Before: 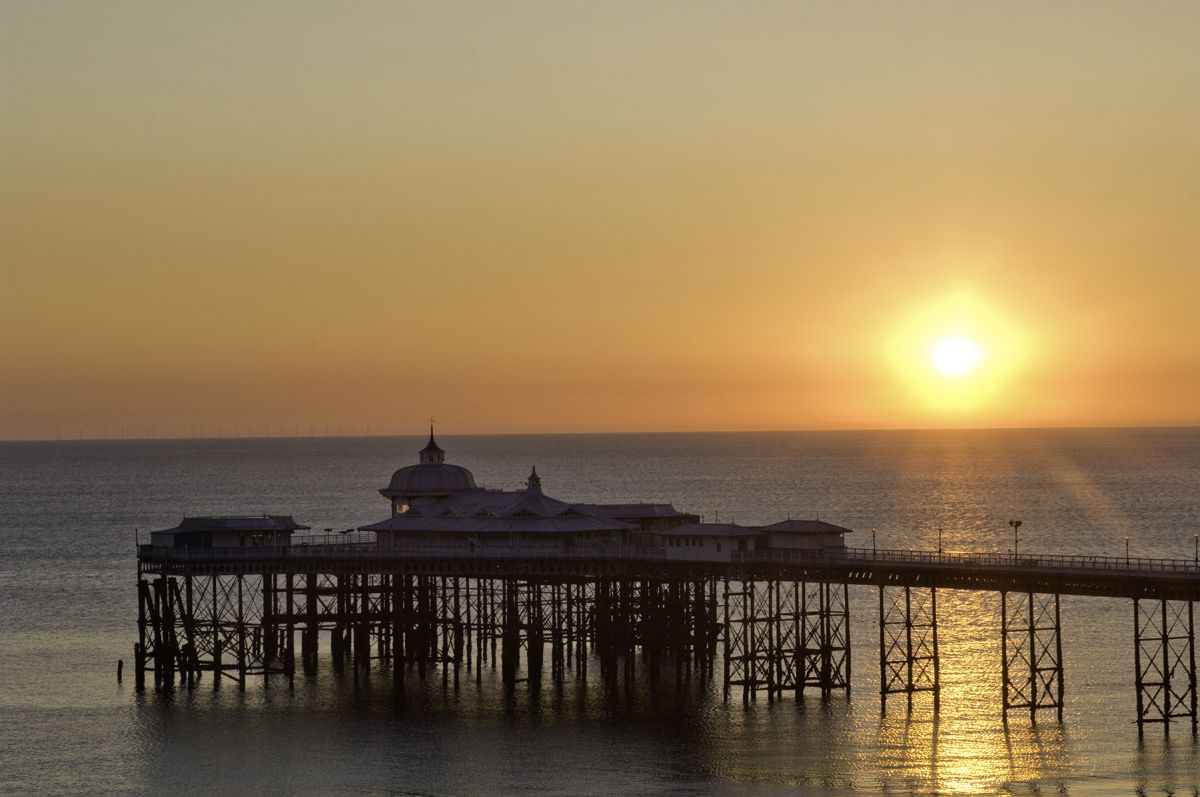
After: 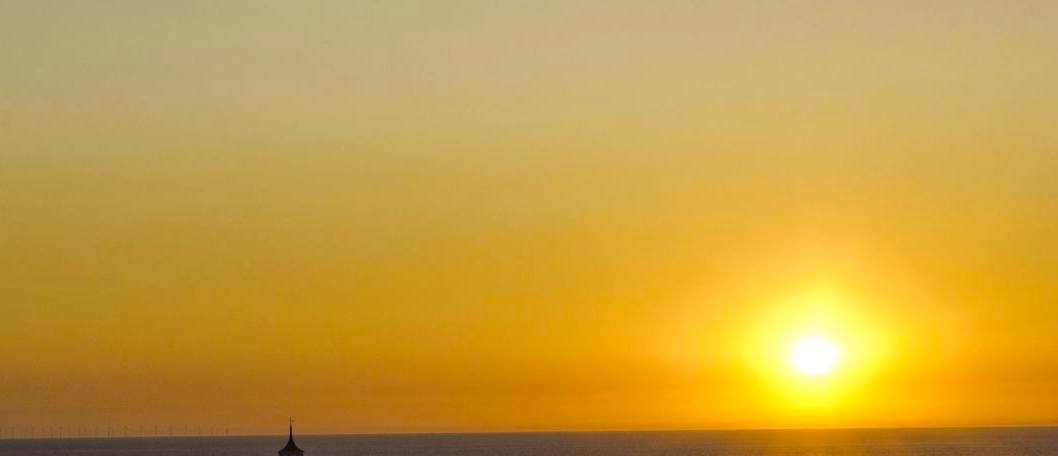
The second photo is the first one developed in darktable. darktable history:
color balance rgb: linear chroma grading › global chroma 15%, perceptual saturation grading › global saturation 30%
crop and rotate: left 11.812%, bottom 42.776%
contrast brightness saturation: contrast 0.14
